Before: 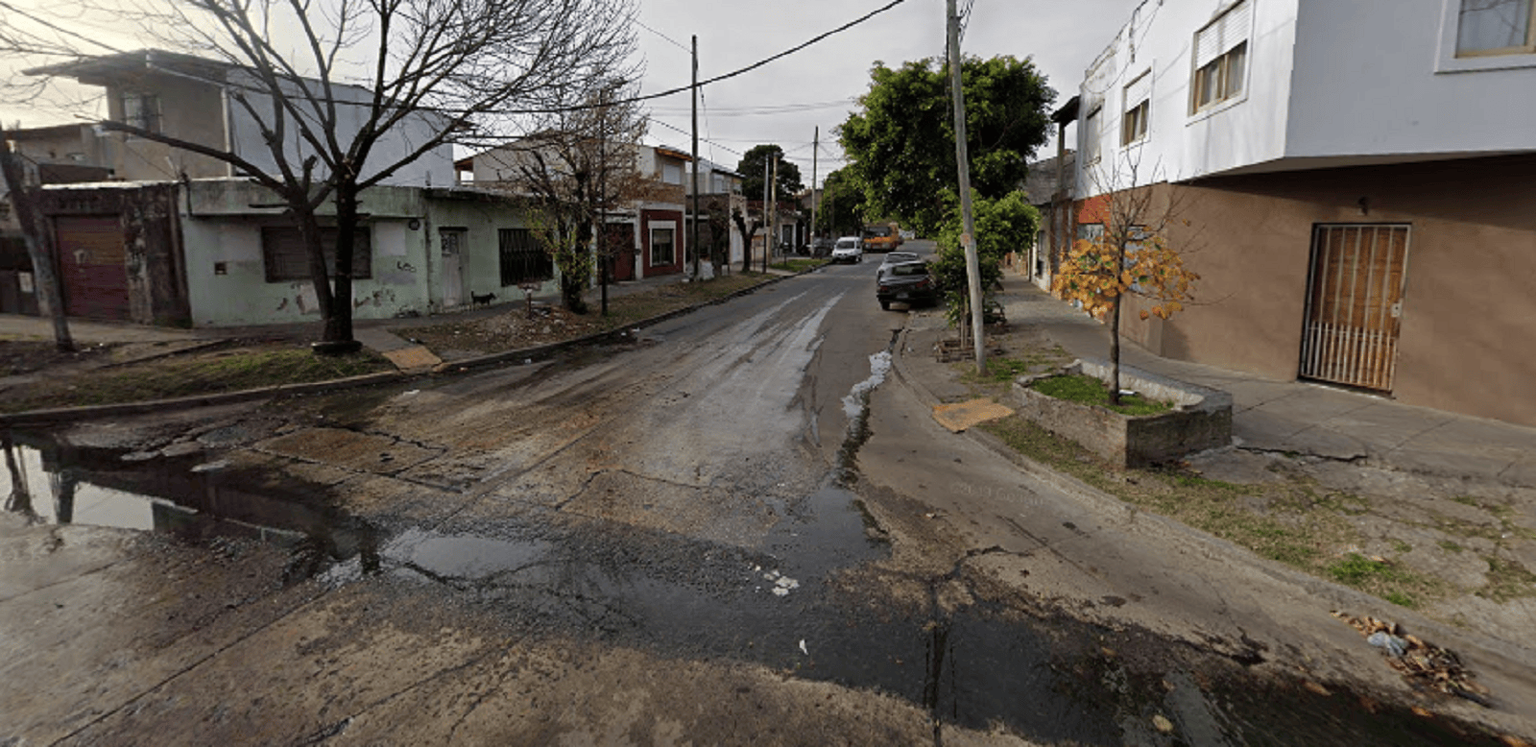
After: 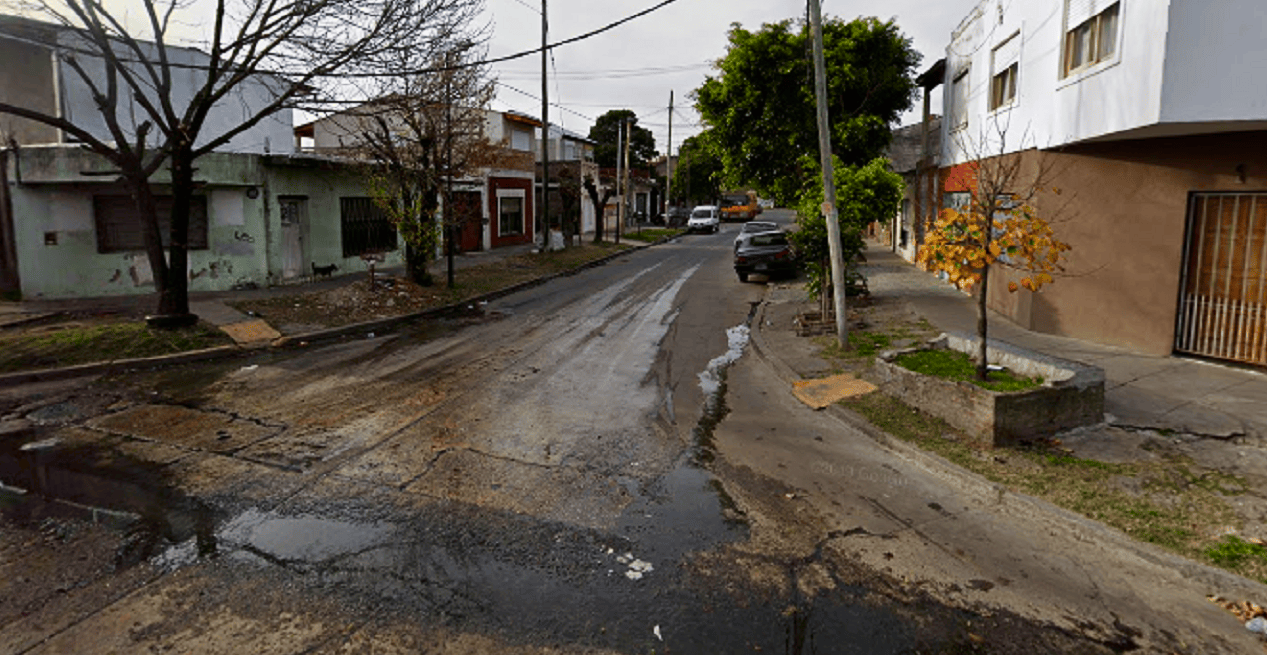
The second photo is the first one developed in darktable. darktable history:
crop: left 11.225%, top 5.381%, right 9.565%, bottom 10.314%
contrast brightness saturation: contrast 0.16, saturation 0.32
